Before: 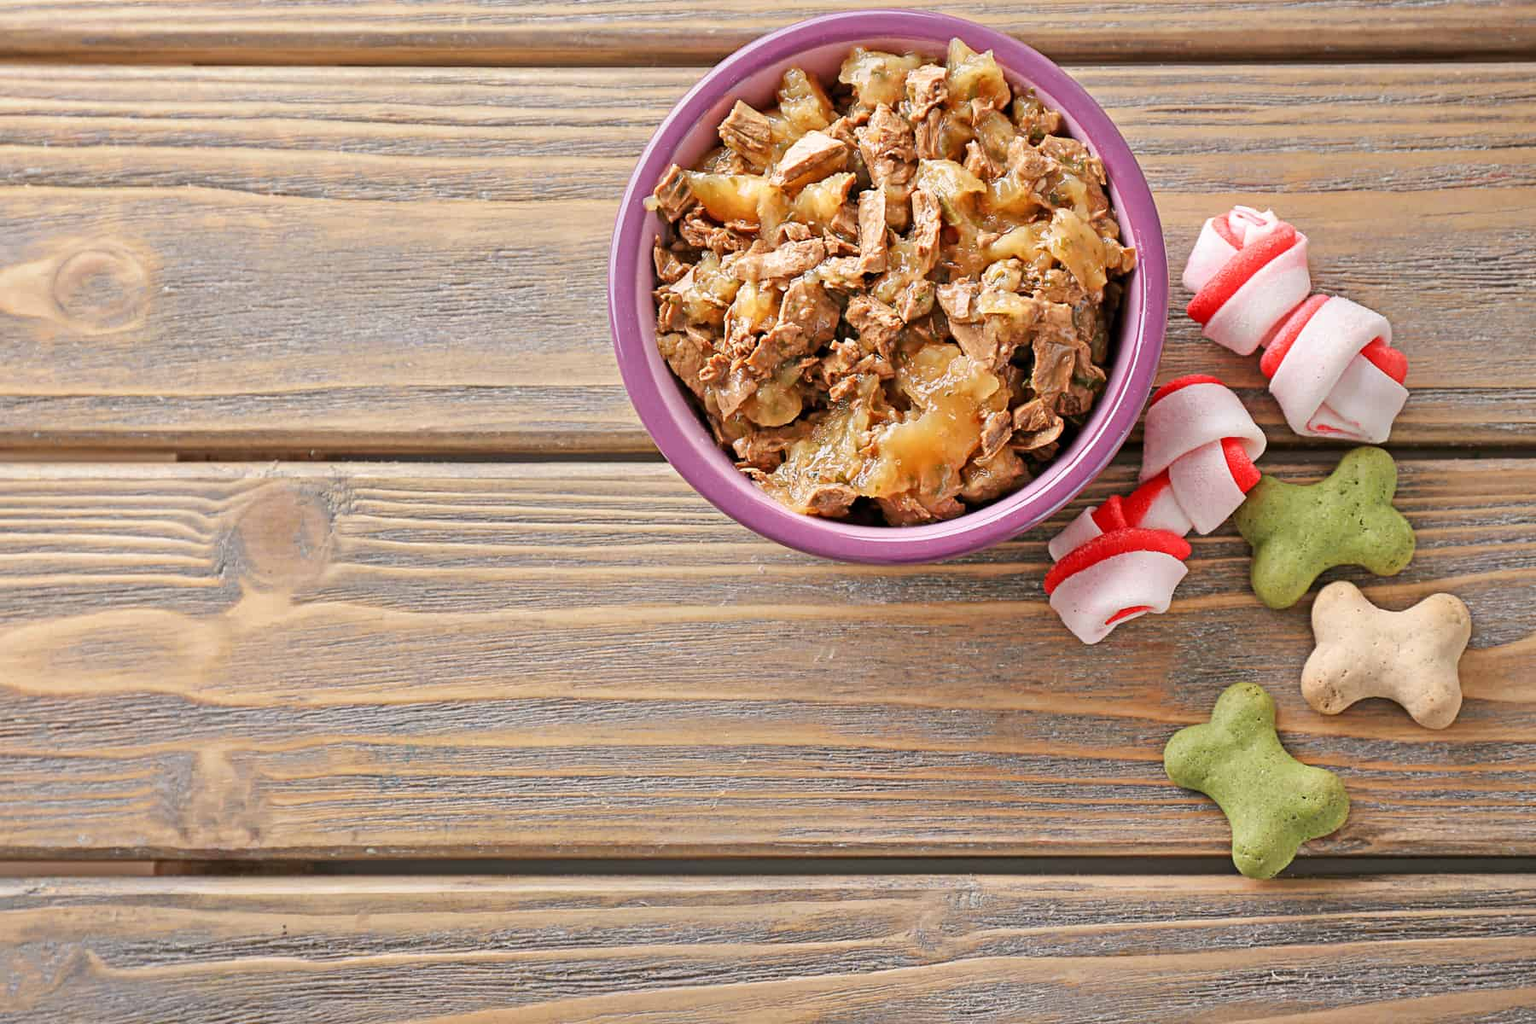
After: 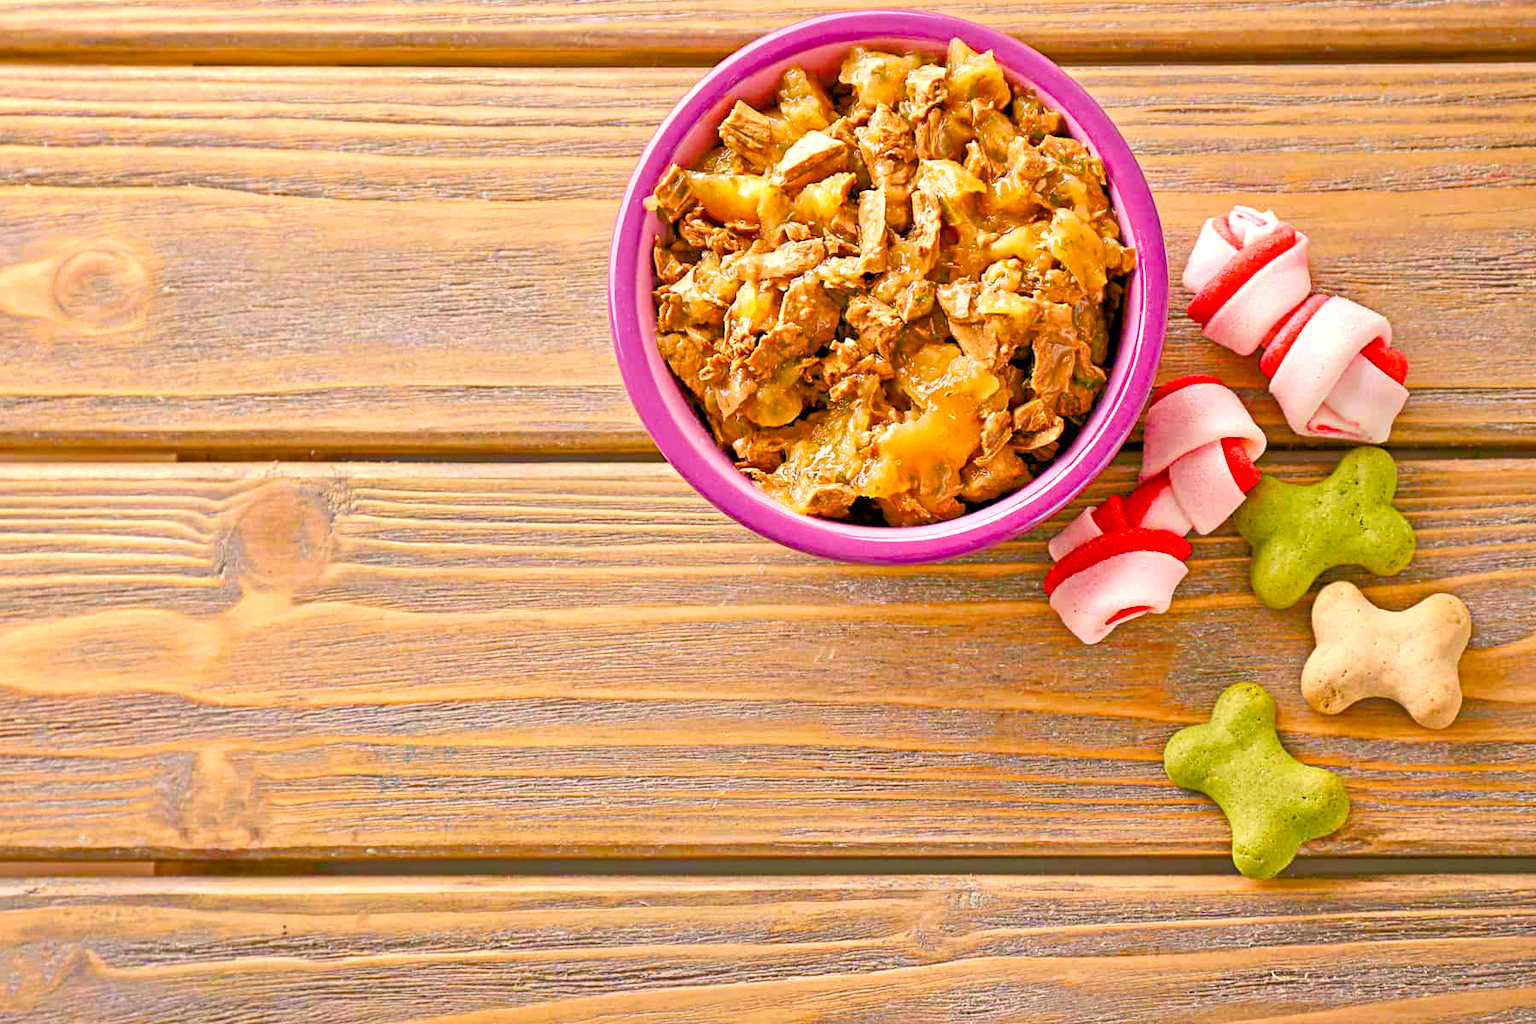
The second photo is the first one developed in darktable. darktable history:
exposure: black level correction 0.001, exposure 0.295 EV, compensate exposure bias true, compensate highlight preservation false
tone equalizer: -7 EV 0.155 EV, -6 EV 0.592 EV, -5 EV 1.17 EV, -4 EV 1.36 EV, -3 EV 1.13 EV, -2 EV 0.6 EV, -1 EV 0.164 EV
velvia: on, module defaults
levels: levels [0, 0.498, 0.996]
color balance rgb: highlights gain › chroma 2.885%, highlights gain › hue 61.7°, perceptual saturation grading › global saturation 20%, perceptual saturation grading › highlights -25.041%, perceptual saturation grading › shadows 50.111%, global vibrance 59.996%
